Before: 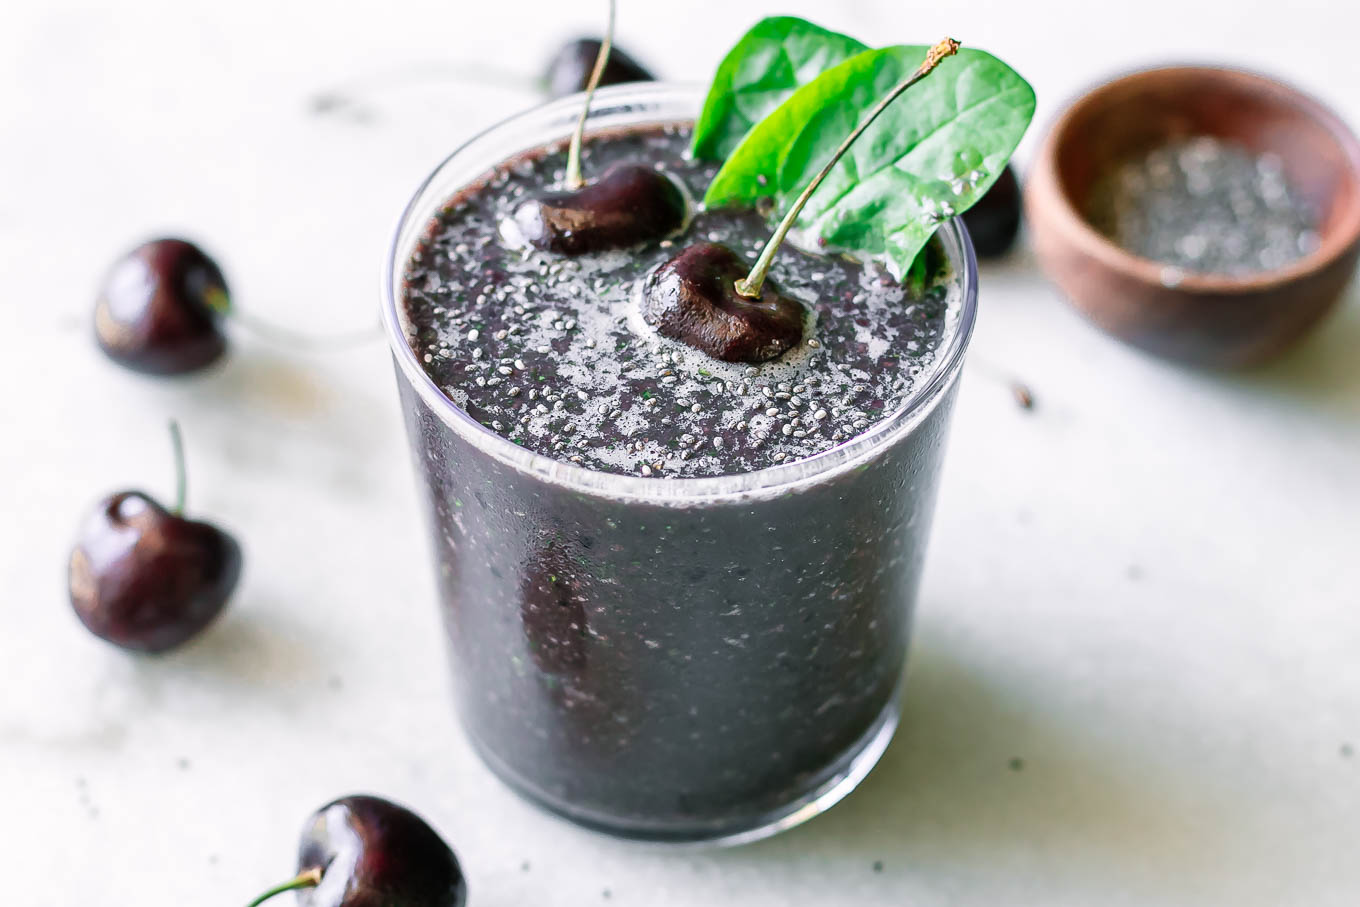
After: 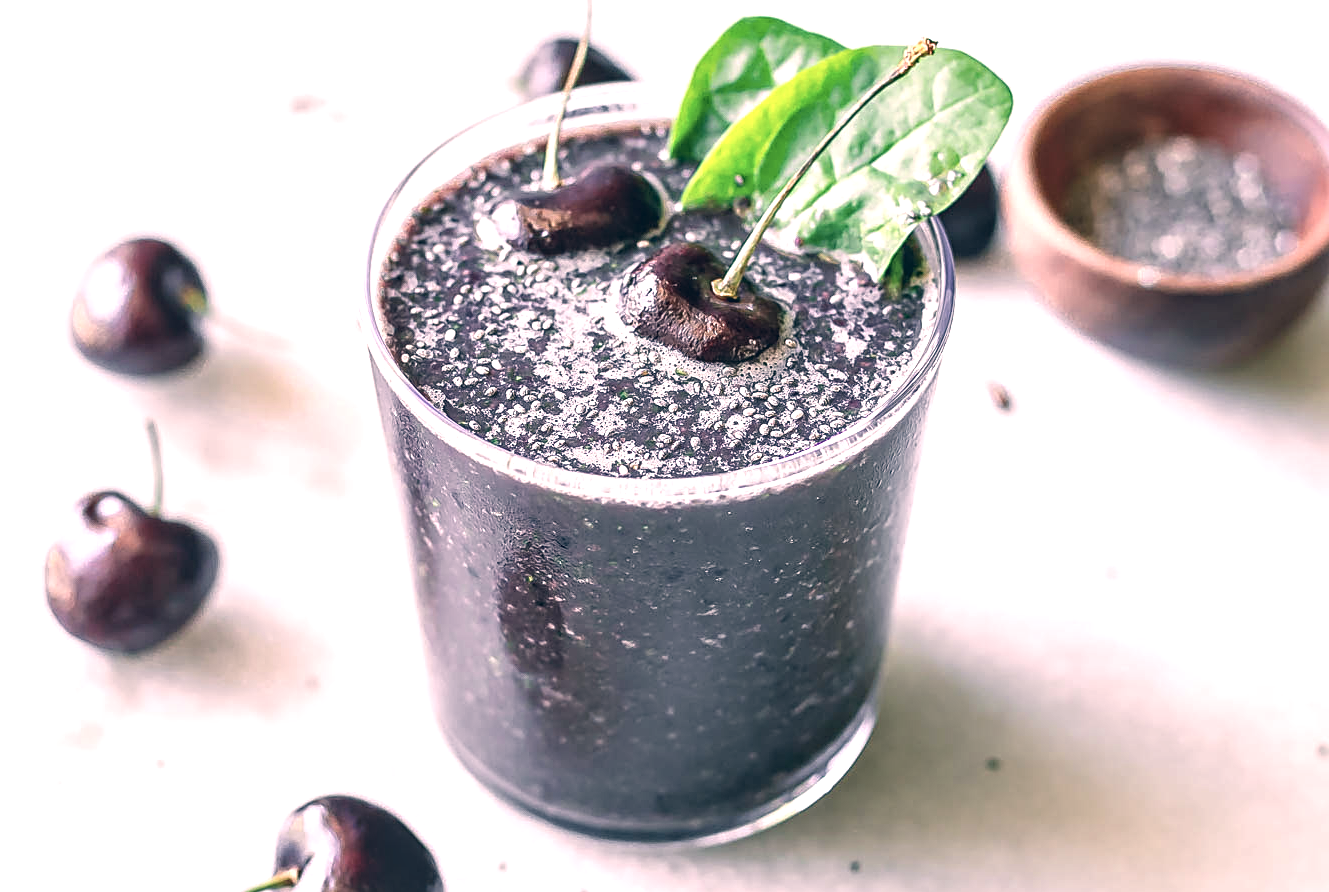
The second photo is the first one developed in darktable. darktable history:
color correction: highlights a* 14.13, highlights b* 6.1, shadows a* -5.83, shadows b* -15.25, saturation 0.864
exposure: exposure 0.655 EV, compensate highlight preservation false
sharpen: on, module defaults
local contrast: on, module defaults
crop and rotate: left 1.692%, right 0.542%, bottom 1.644%
contrast brightness saturation: contrast -0.079, brightness -0.043, saturation -0.111
